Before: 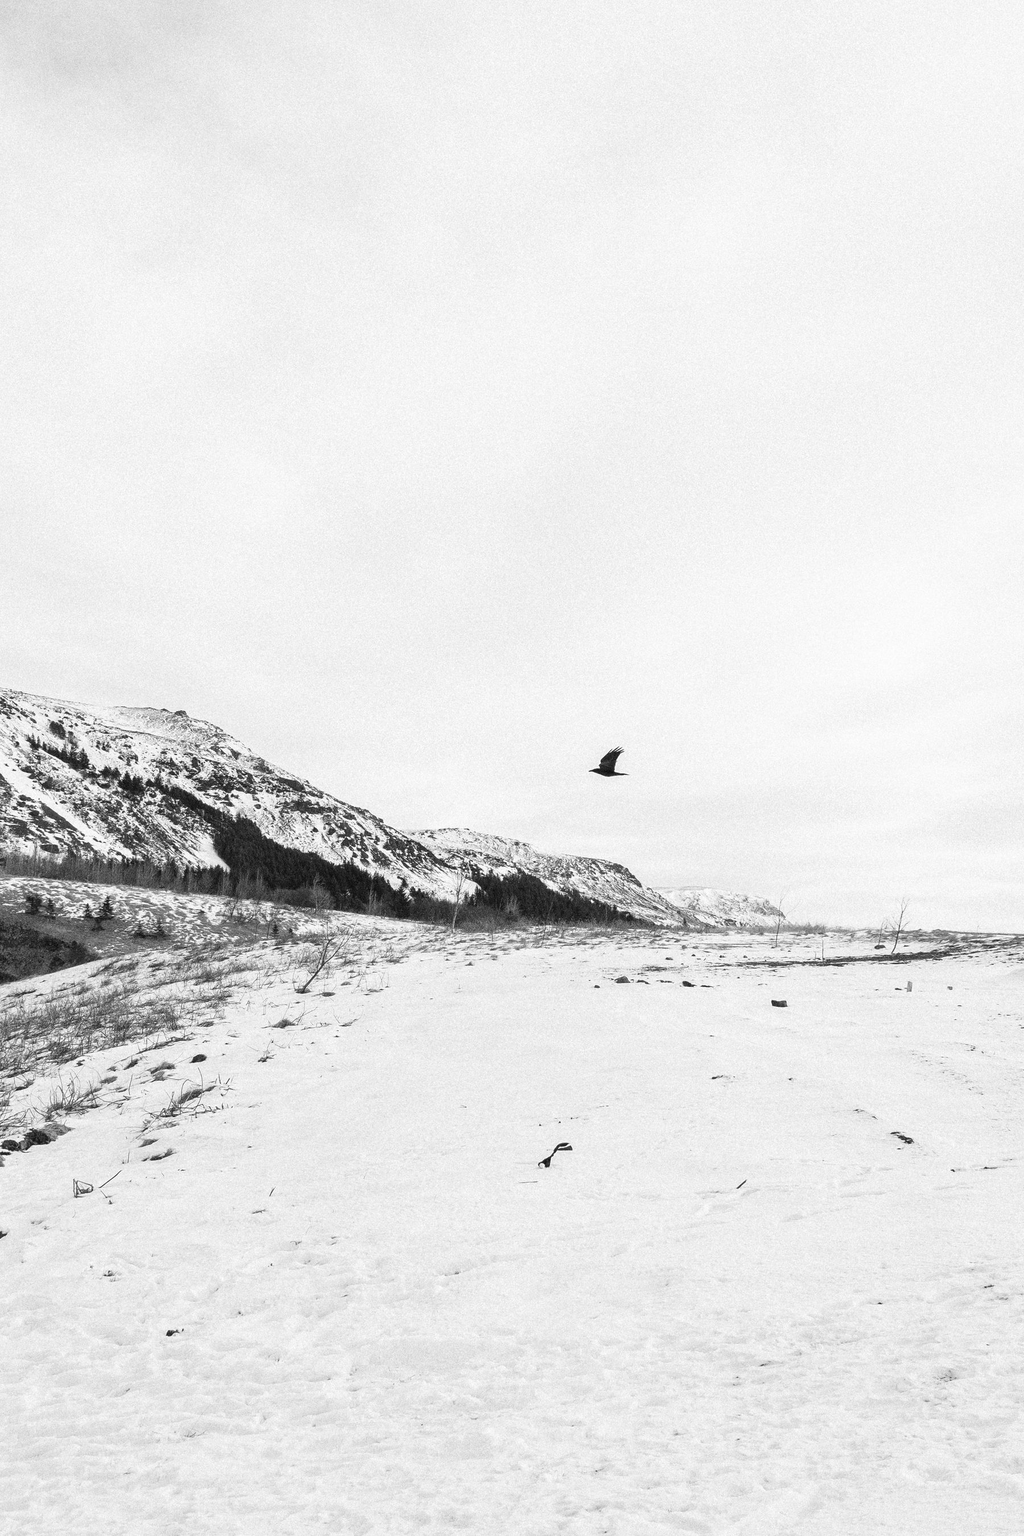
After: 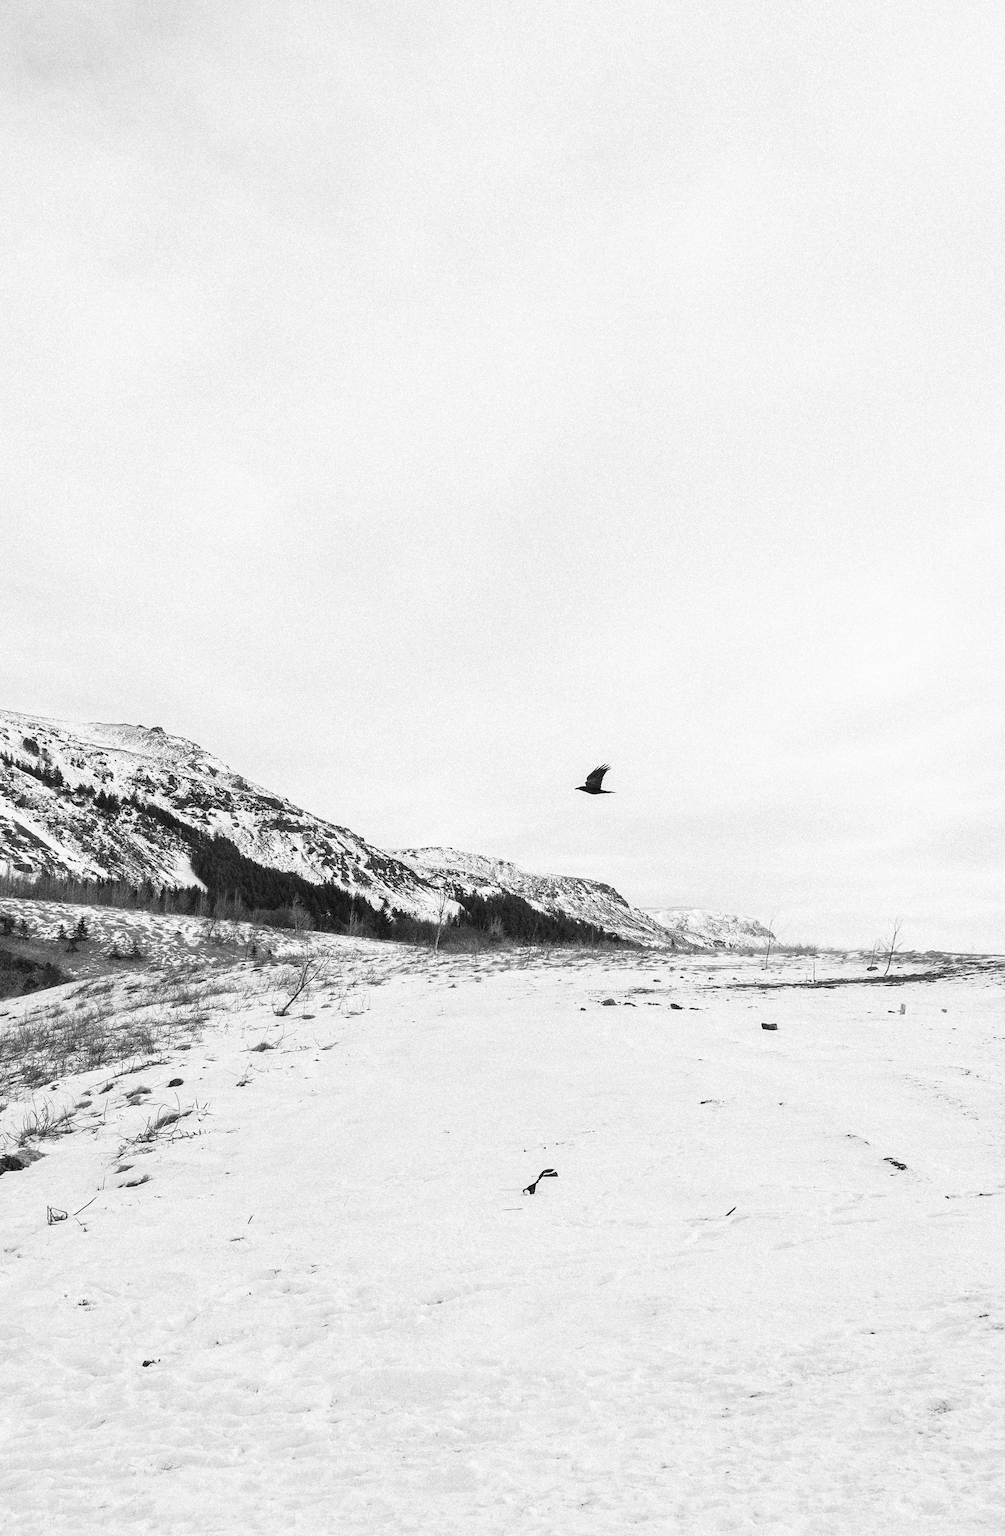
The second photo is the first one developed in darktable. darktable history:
crop and rotate: left 2.706%, right 1.327%, bottom 2.189%
